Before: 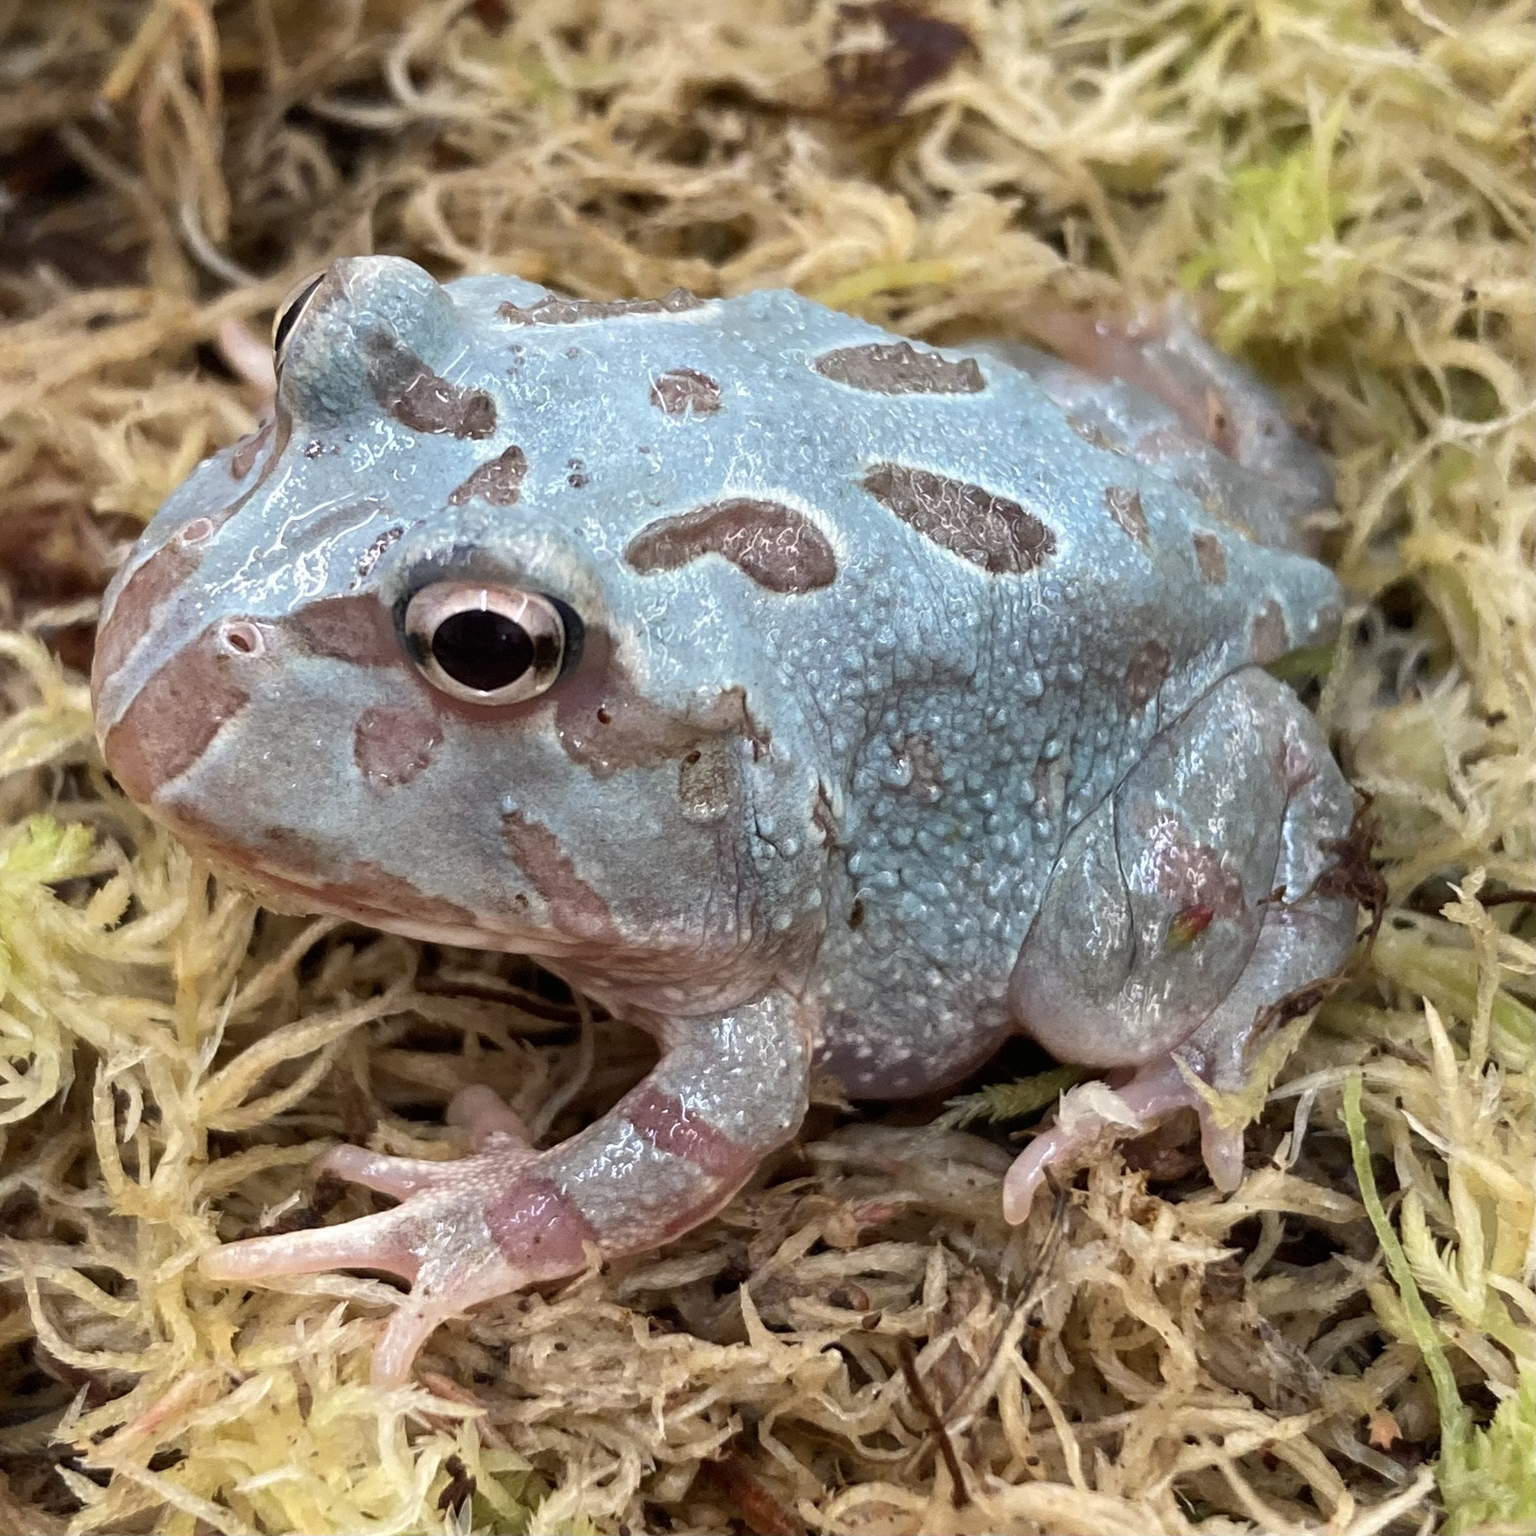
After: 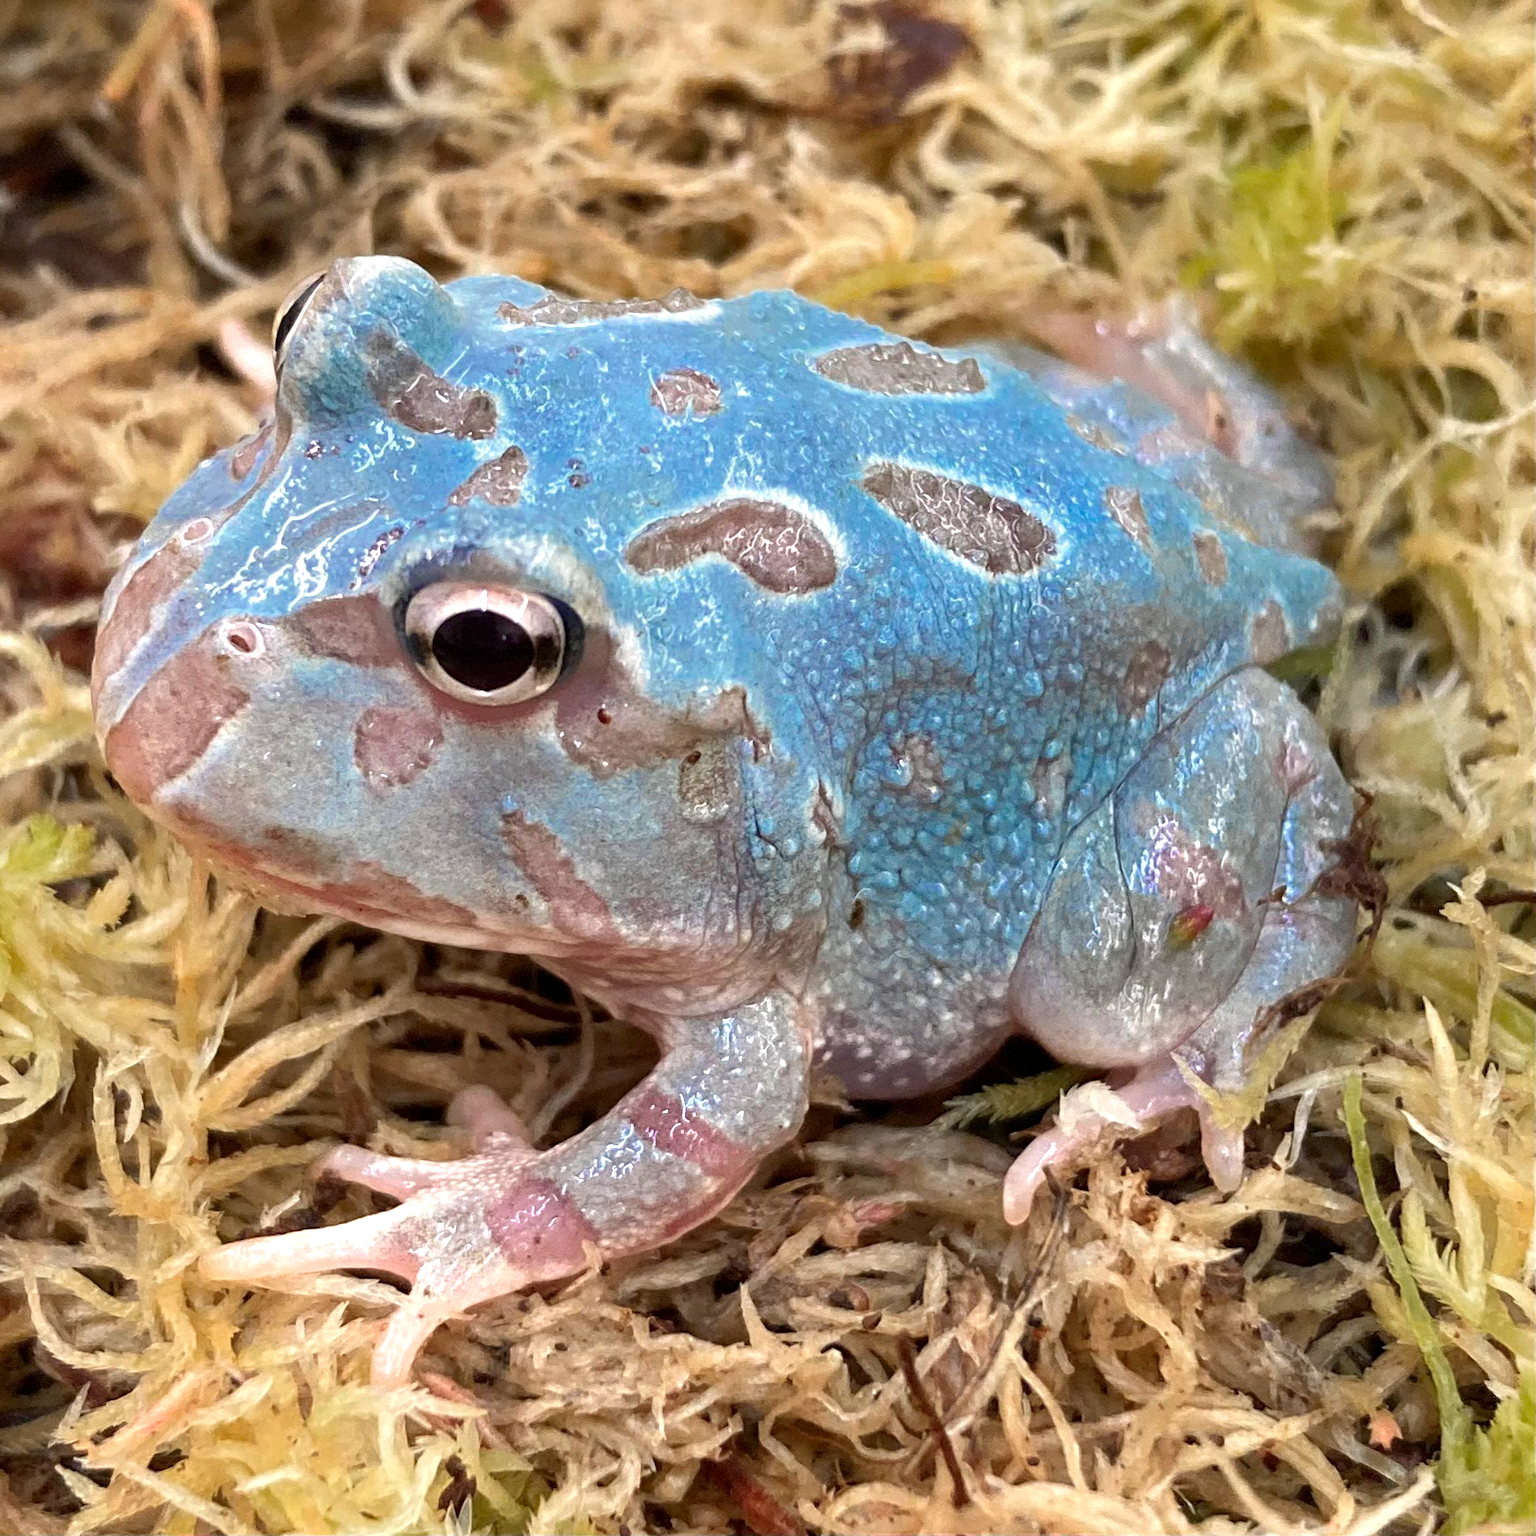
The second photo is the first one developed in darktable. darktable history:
exposure: black level correction 0.001, exposure 0.498 EV, compensate highlight preservation false
color zones: curves: ch0 [(0, 0.553) (0.123, 0.58) (0.23, 0.419) (0.468, 0.155) (0.605, 0.132) (0.723, 0.063) (0.833, 0.172) (0.921, 0.468)]; ch1 [(0.025, 0.645) (0.229, 0.584) (0.326, 0.551) (0.537, 0.446) (0.599, 0.911) (0.708, 1) (0.805, 0.944)]; ch2 [(0.086, 0.468) (0.254, 0.464) (0.638, 0.564) (0.702, 0.592) (0.768, 0.564)]
